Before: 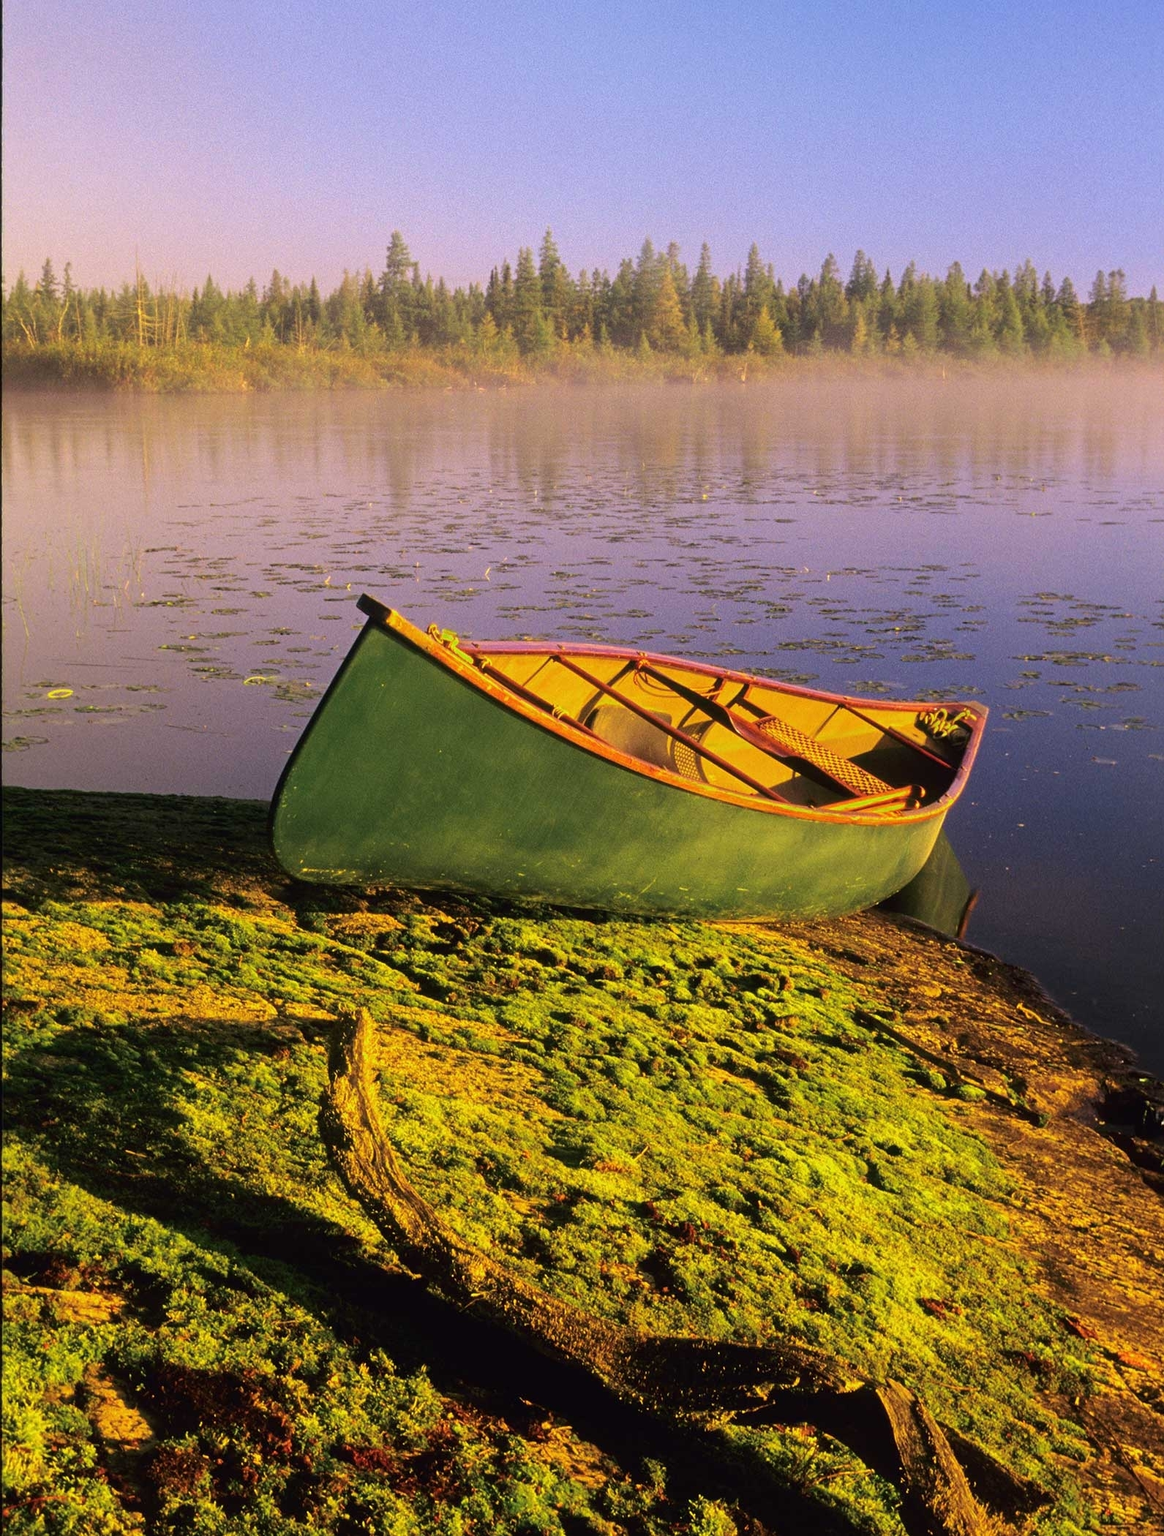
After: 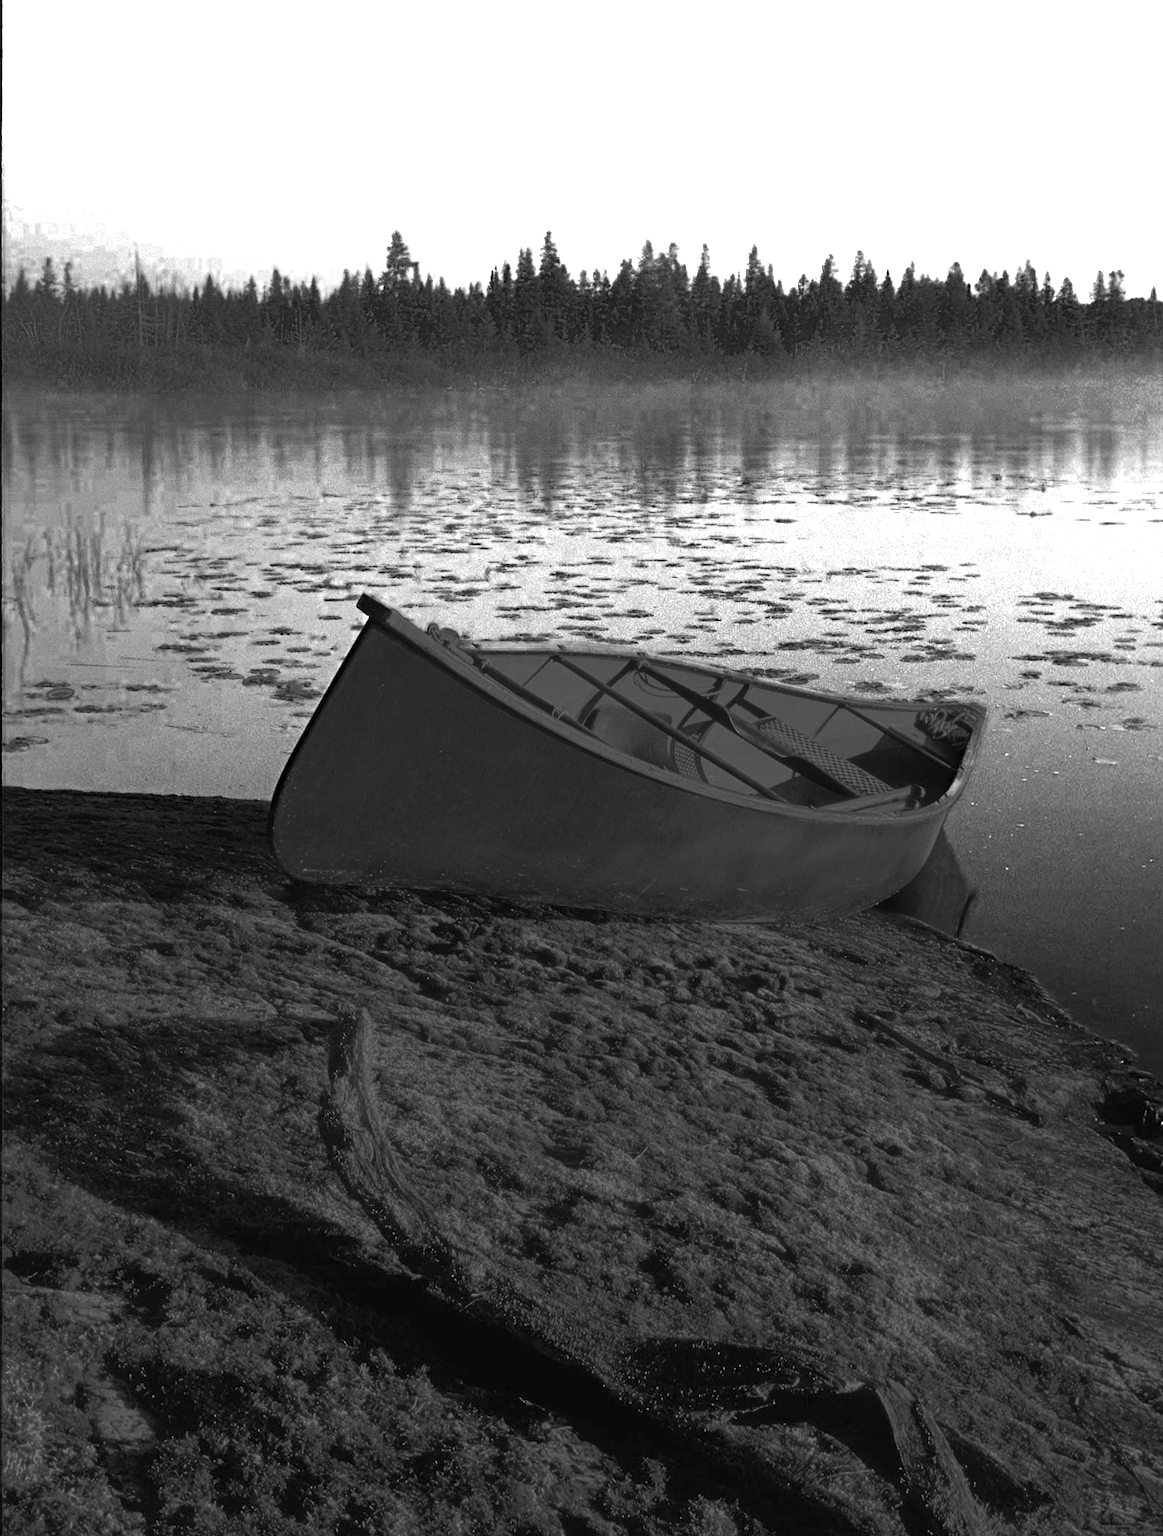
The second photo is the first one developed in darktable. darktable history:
color balance rgb: linear chroma grading › shadows -10%, linear chroma grading › global chroma 20%, perceptual saturation grading › global saturation 15%, perceptual brilliance grading › global brilliance 30%, perceptual brilliance grading › highlights 12%, perceptual brilliance grading › mid-tones 24%, global vibrance 20%
color zones: curves: ch0 [(0.287, 0.048) (0.493, 0.484) (0.737, 0.816)]; ch1 [(0, 0) (0.143, 0) (0.286, 0) (0.429, 0) (0.571, 0) (0.714, 0) (0.857, 0)]
shadows and highlights: radius 264.75, soften with gaussian
haze removal: compatibility mode true, adaptive false
